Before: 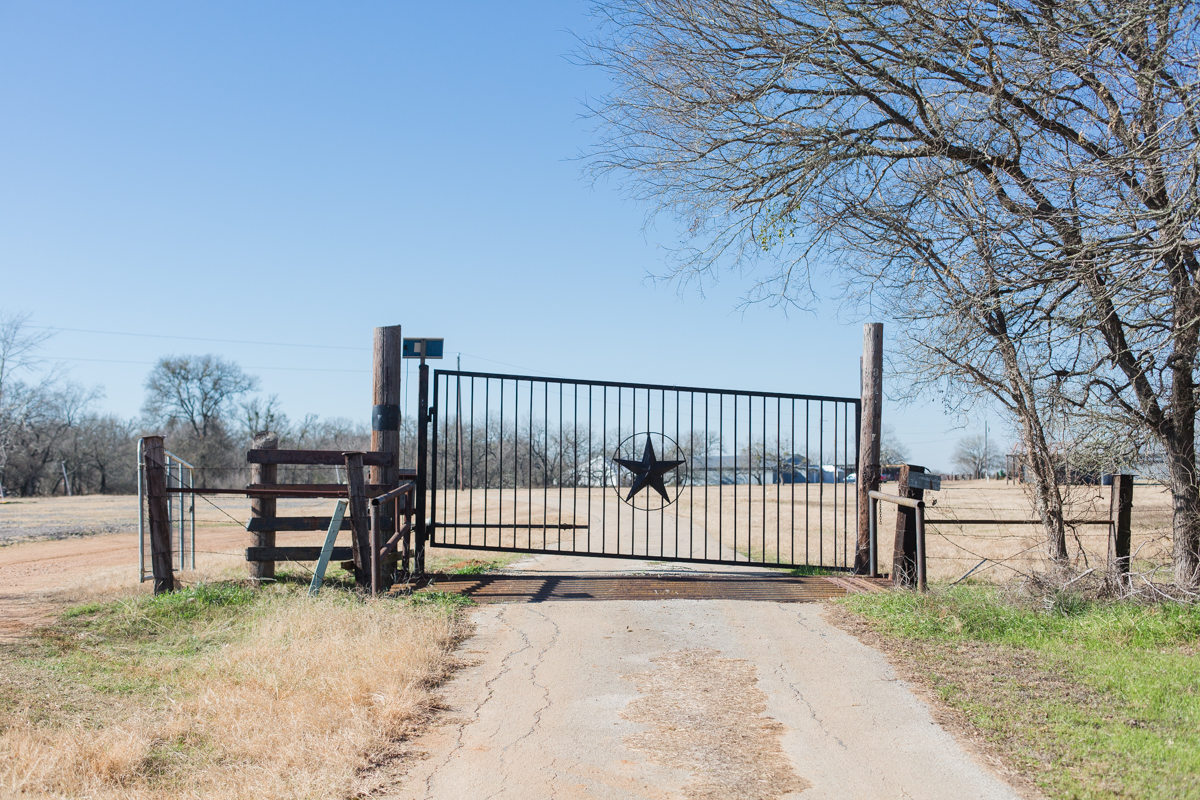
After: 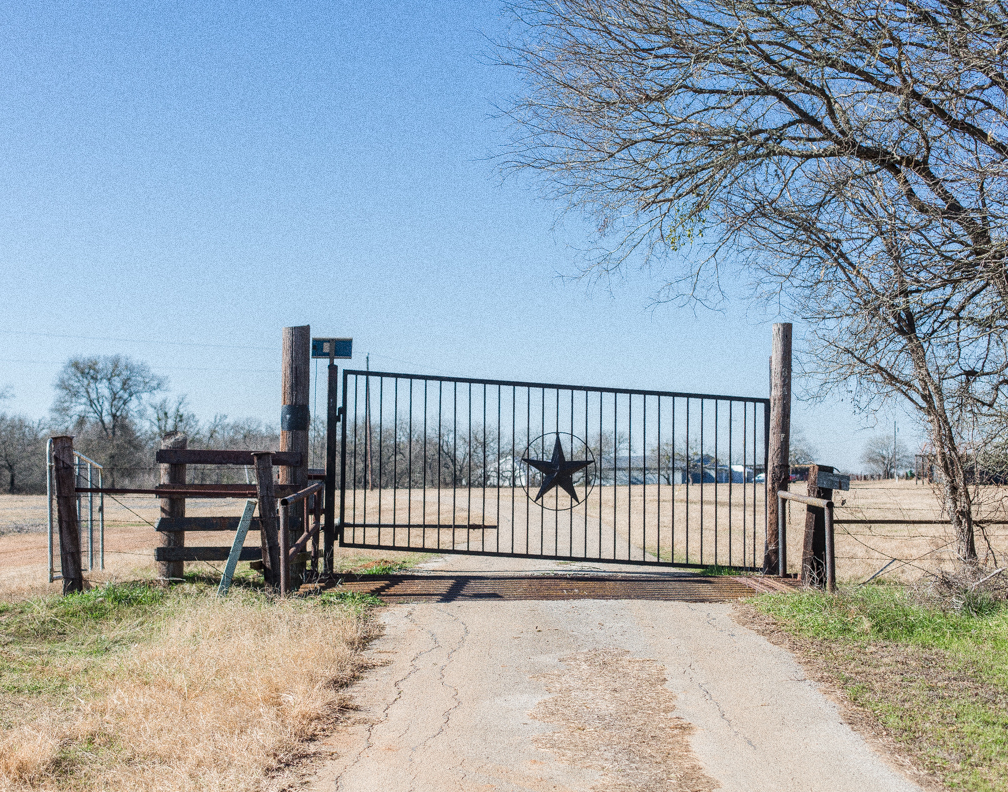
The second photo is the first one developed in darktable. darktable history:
local contrast: on, module defaults
grain: coarseness 0.09 ISO, strength 40%
crop: left 7.598%, right 7.873%
